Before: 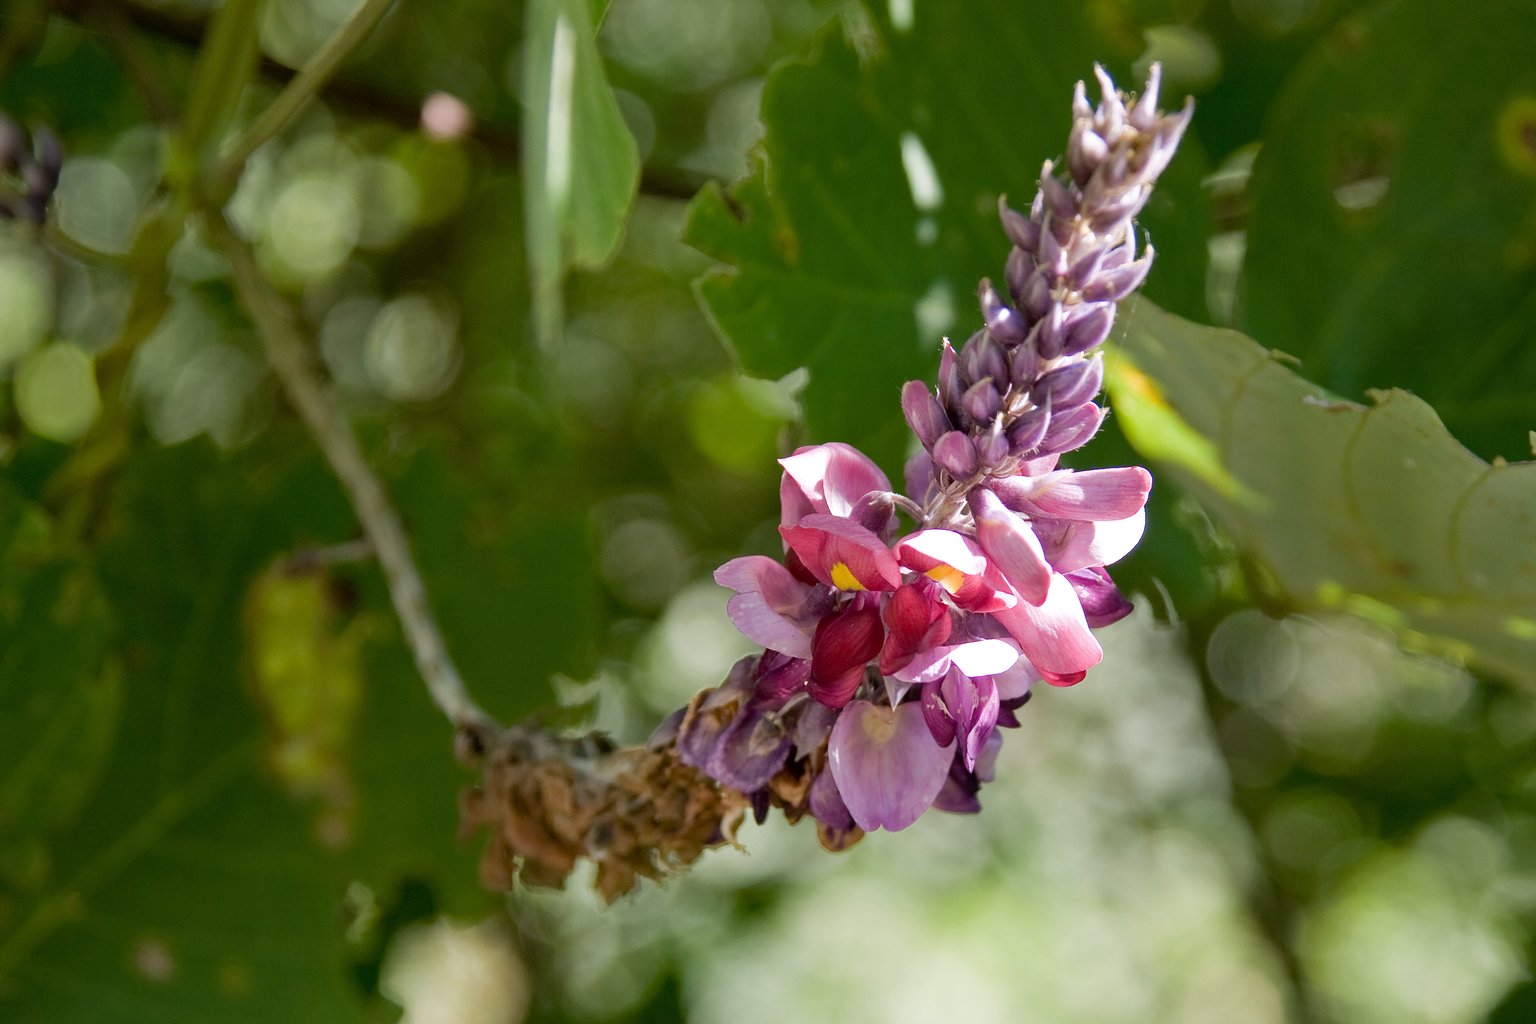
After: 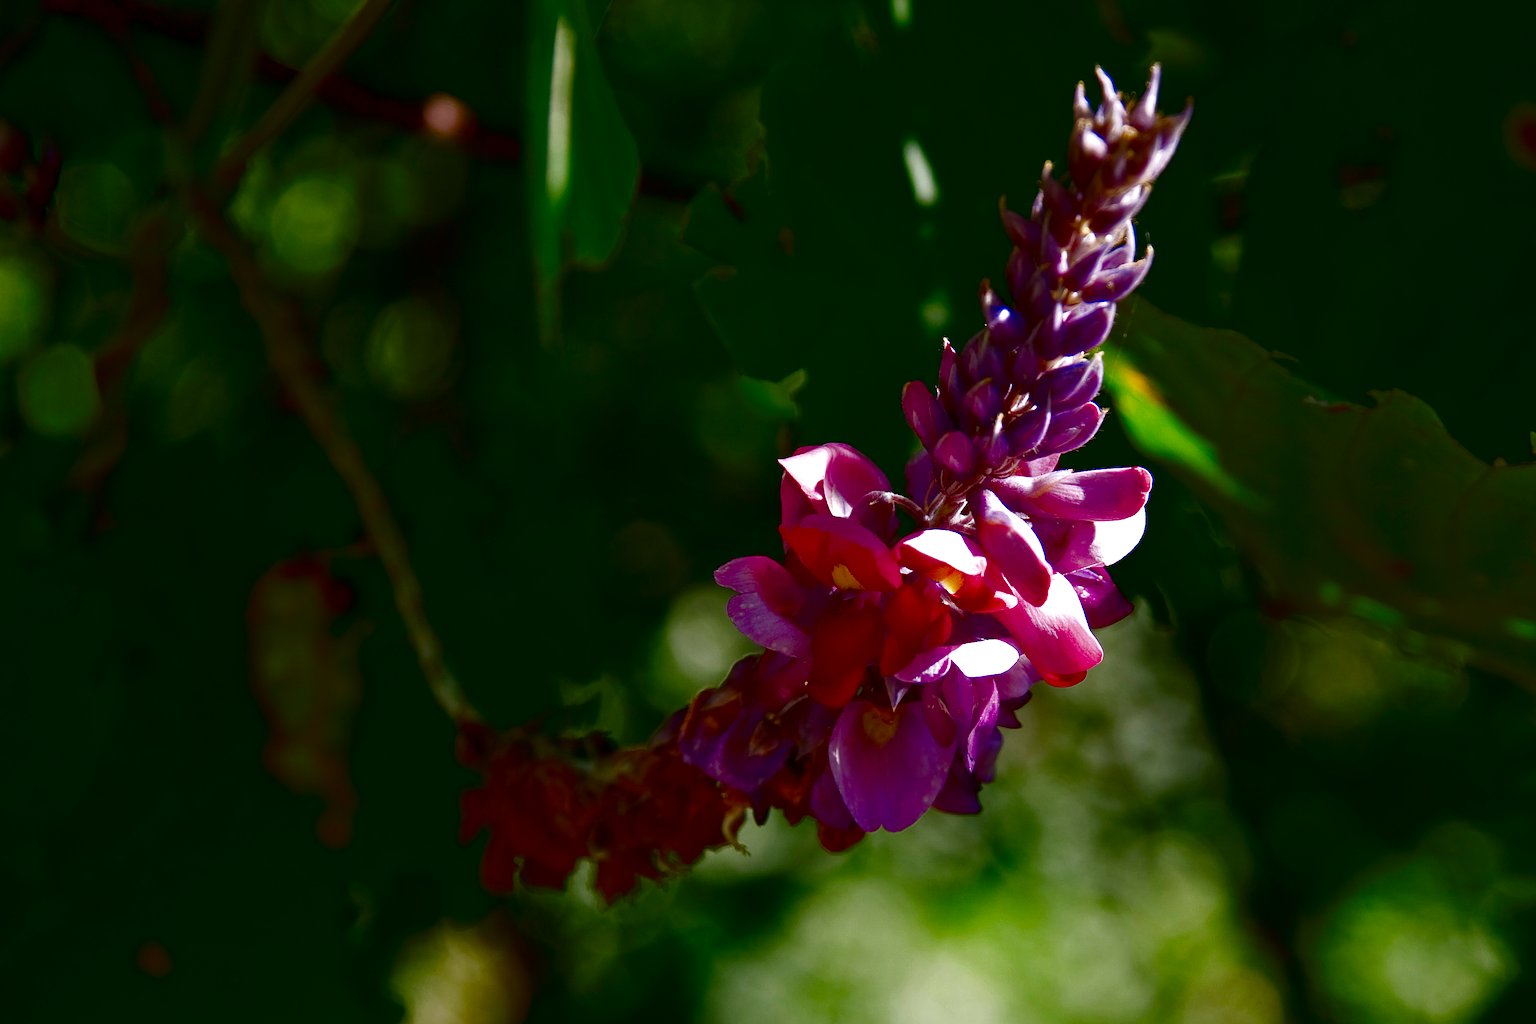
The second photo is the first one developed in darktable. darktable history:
contrast brightness saturation: brightness -0.999, saturation 0.999
exposure: exposure 0.075 EV, compensate highlight preservation false
